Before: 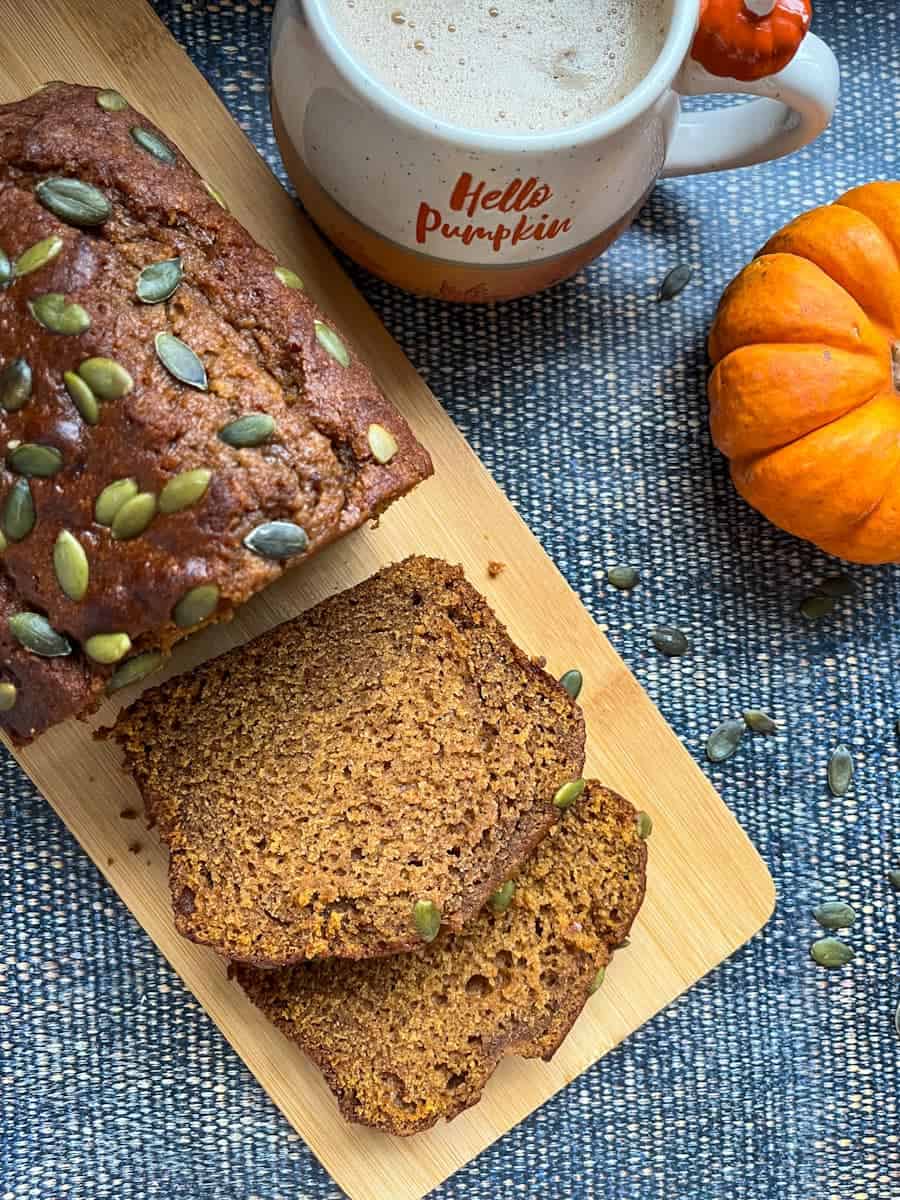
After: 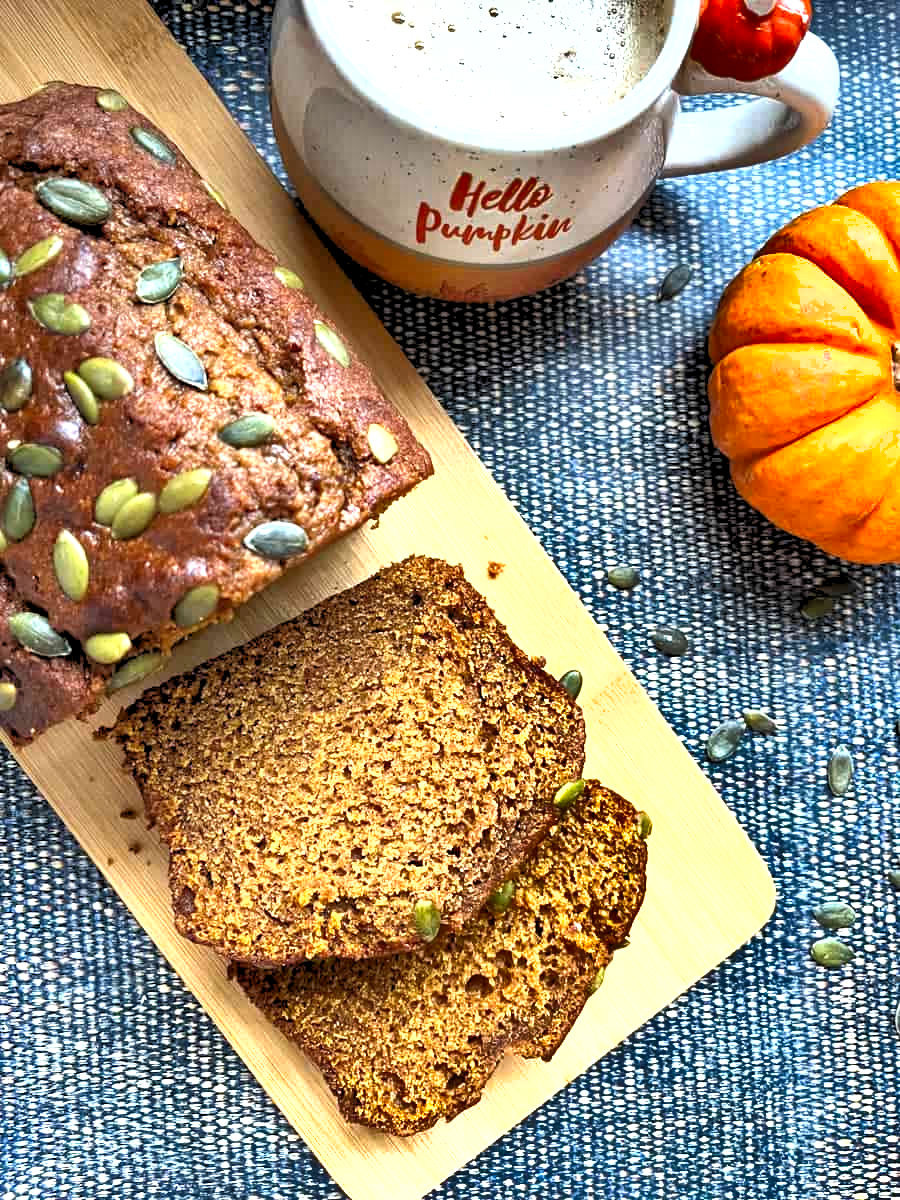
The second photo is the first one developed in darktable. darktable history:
rgb levels: levels [[0.013, 0.434, 0.89], [0, 0.5, 1], [0, 0.5, 1]]
shadows and highlights: white point adjustment -3.64, highlights -63.34, highlights color adjustment 42%, soften with gaussian
exposure: exposure 0.999 EV, compensate highlight preservation false
